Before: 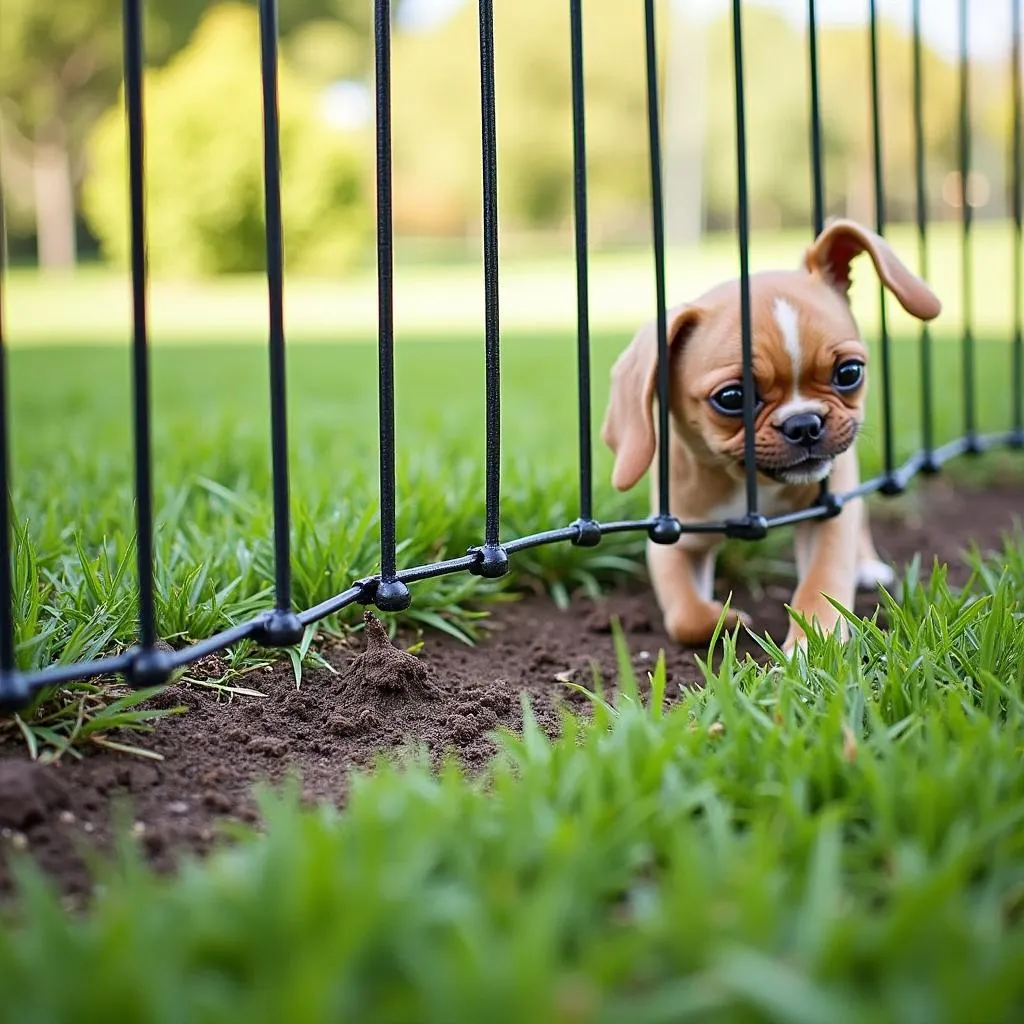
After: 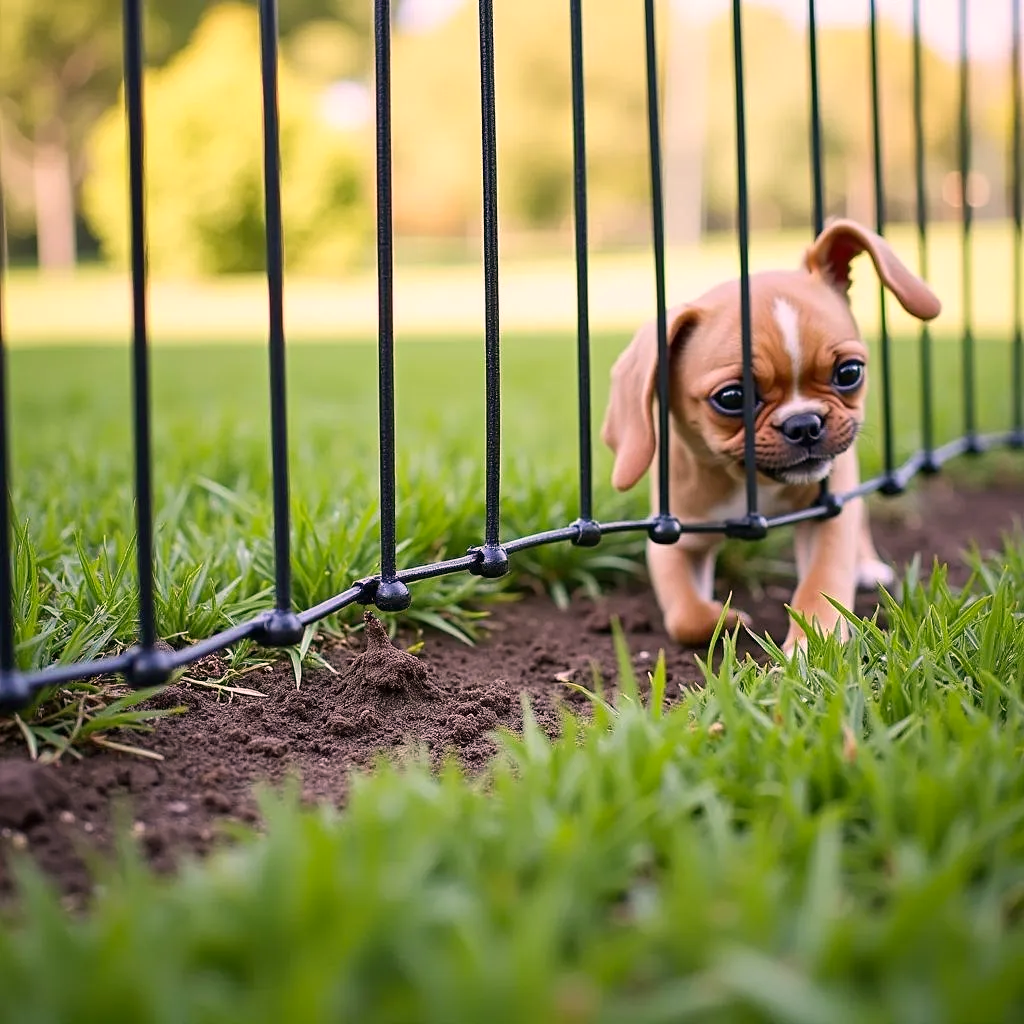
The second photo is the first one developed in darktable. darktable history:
color correction: highlights a* 12.8, highlights b* 5.43
